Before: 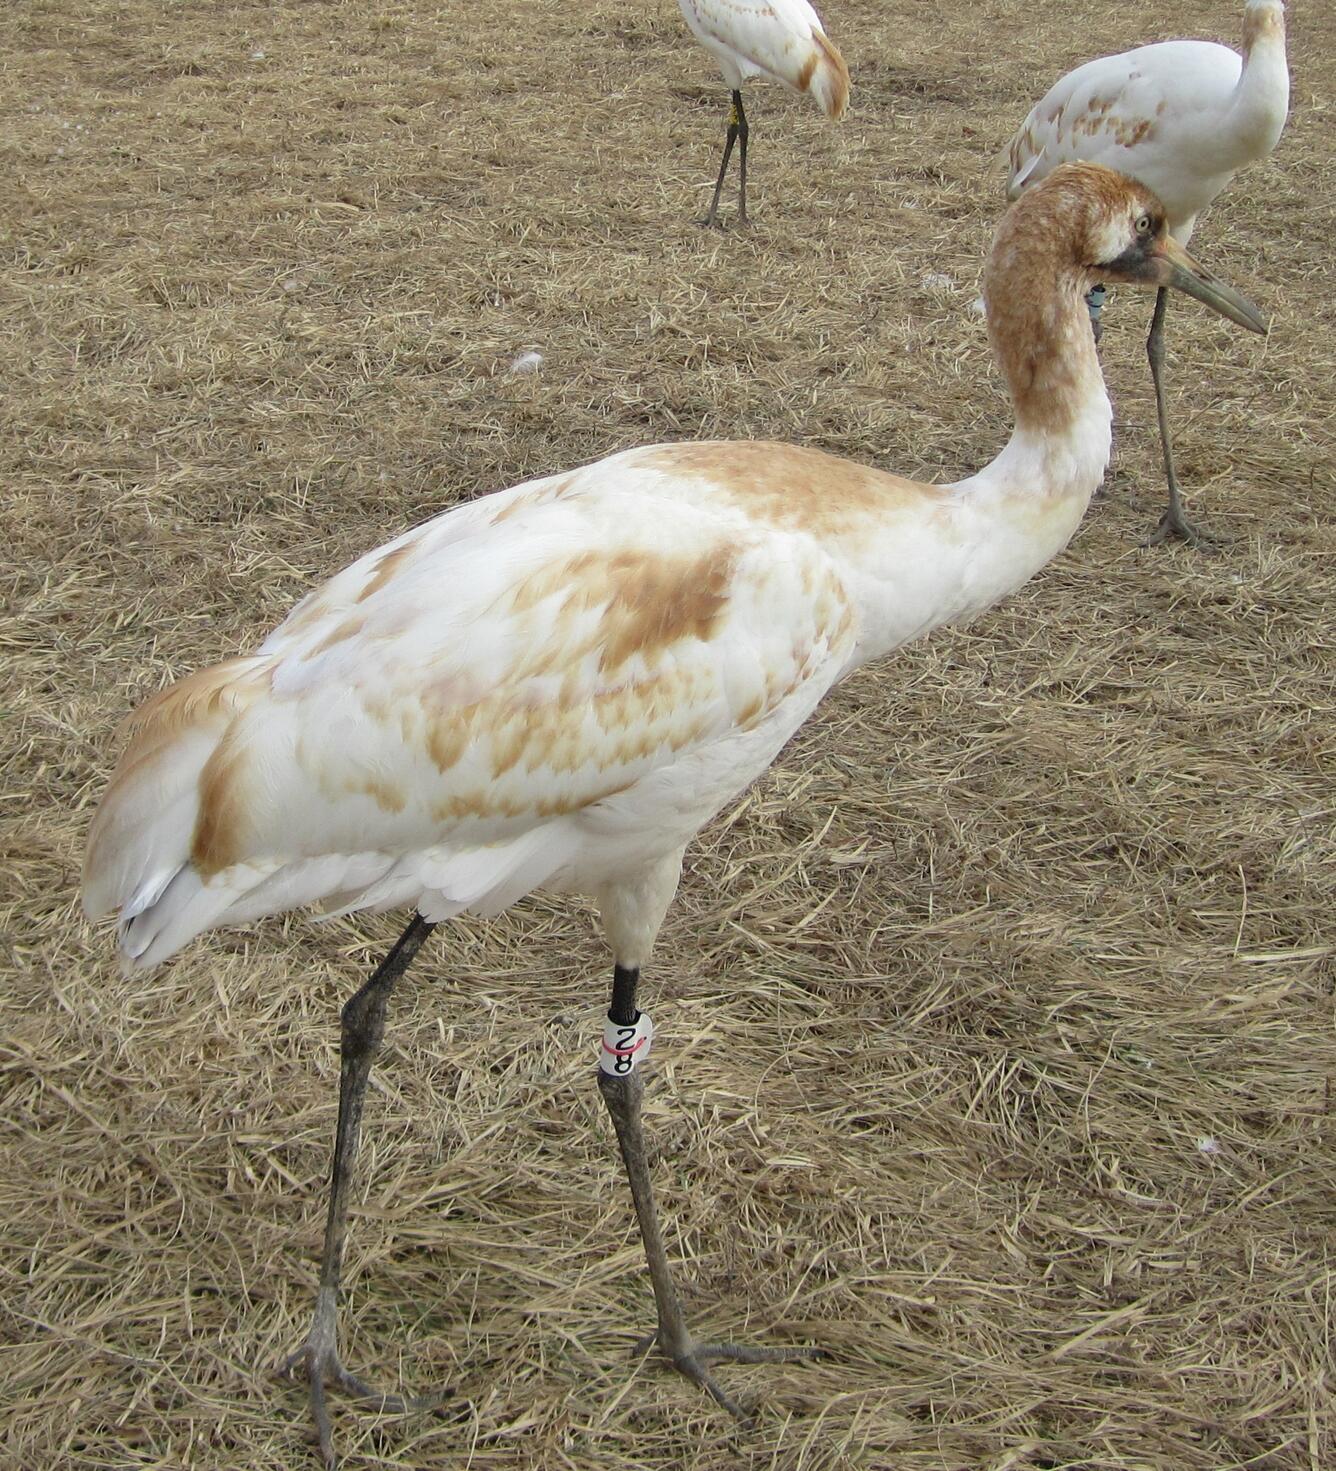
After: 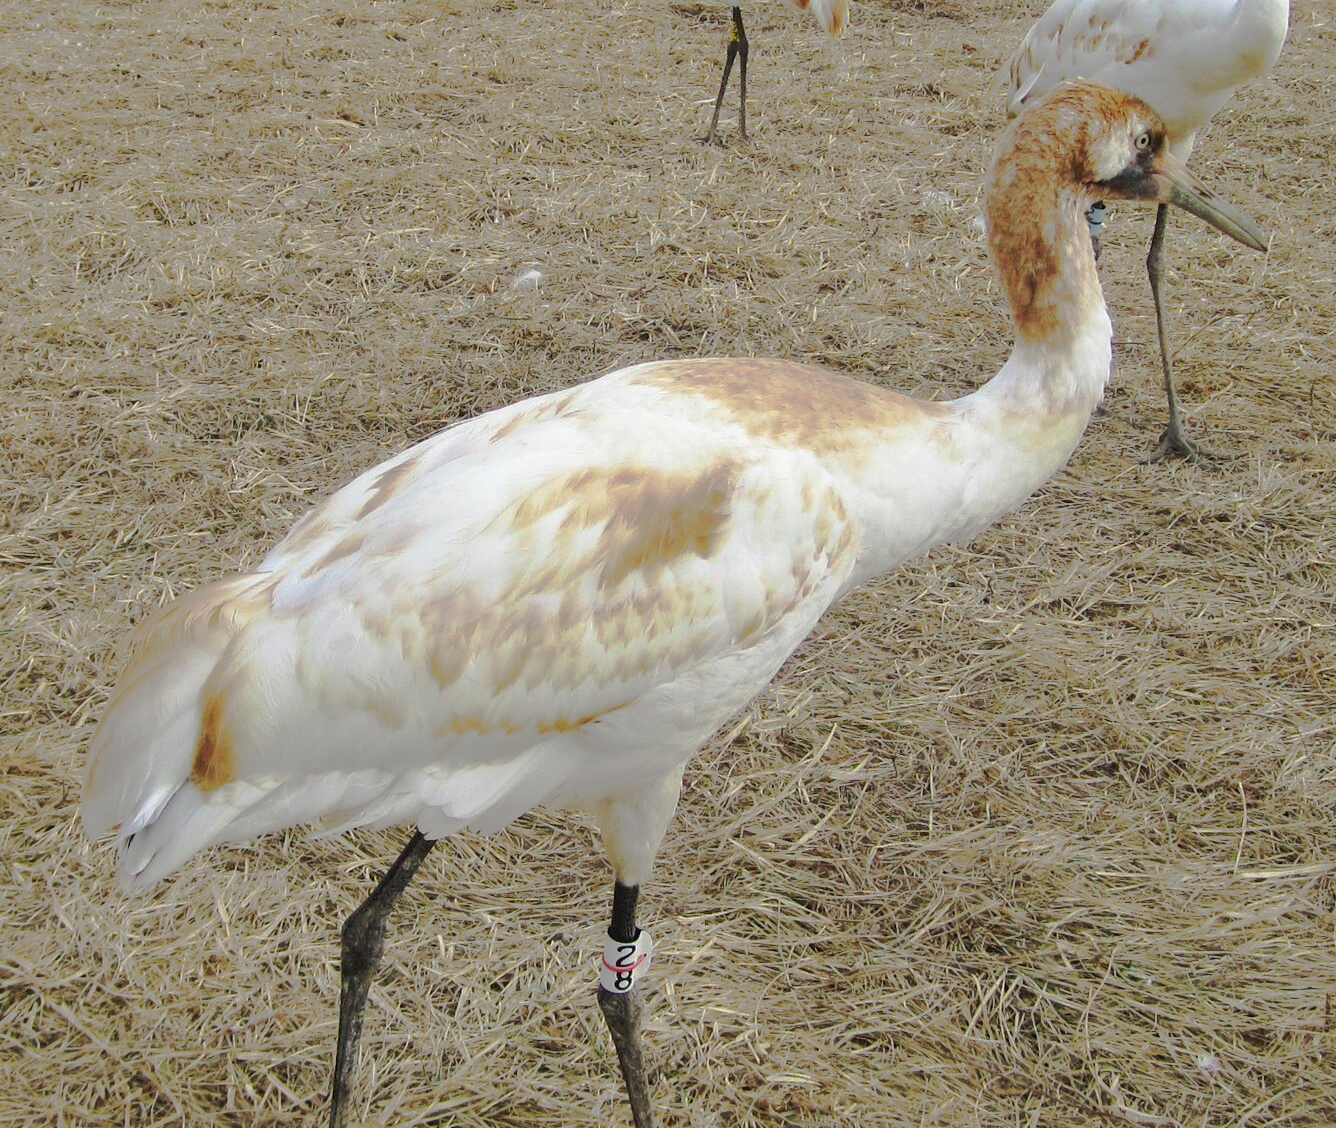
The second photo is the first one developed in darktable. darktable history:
tone curve: curves: ch0 [(0, 0) (0.003, 0.005) (0.011, 0.012) (0.025, 0.026) (0.044, 0.046) (0.069, 0.071) (0.1, 0.098) (0.136, 0.135) (0.177, 0.178) (0.224, 0.217) (0.277, 0.274) (0.335, 0.335) (0.399, 0.442) (0.468, 0.543) (0.543, 0.6) (0.623, 0.628) (0.709, 0.679) (0.801, 0.782) (0.898, 0.904) (1, 1)], preserve colors none
crop: top 5.667%, bottom 17.637%
